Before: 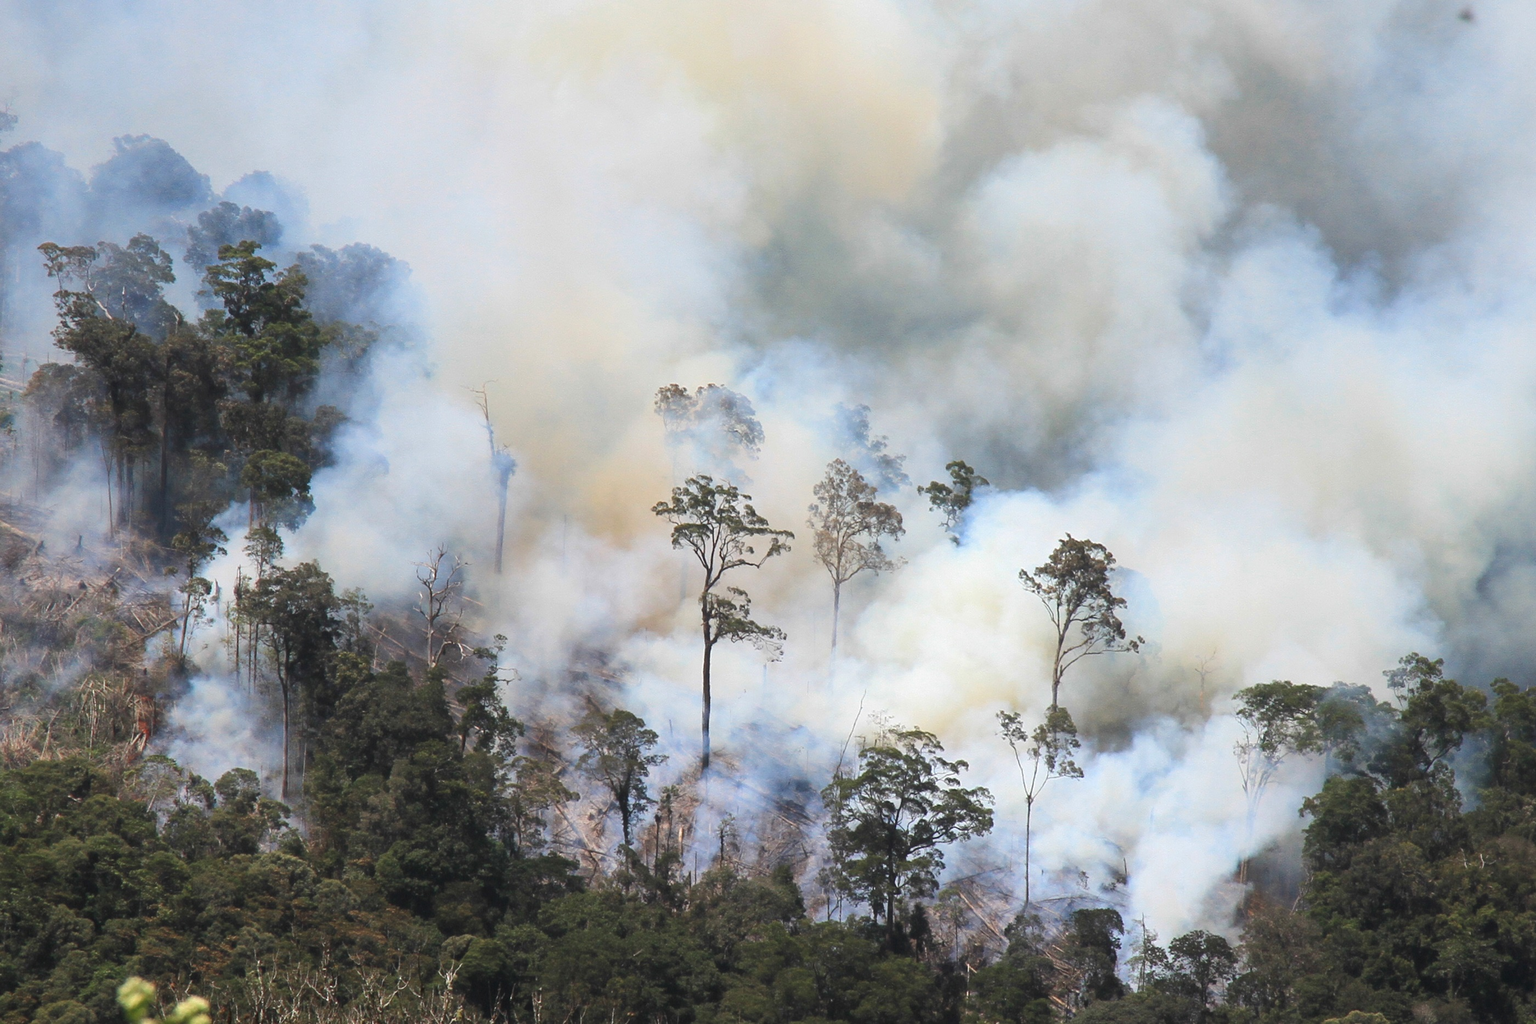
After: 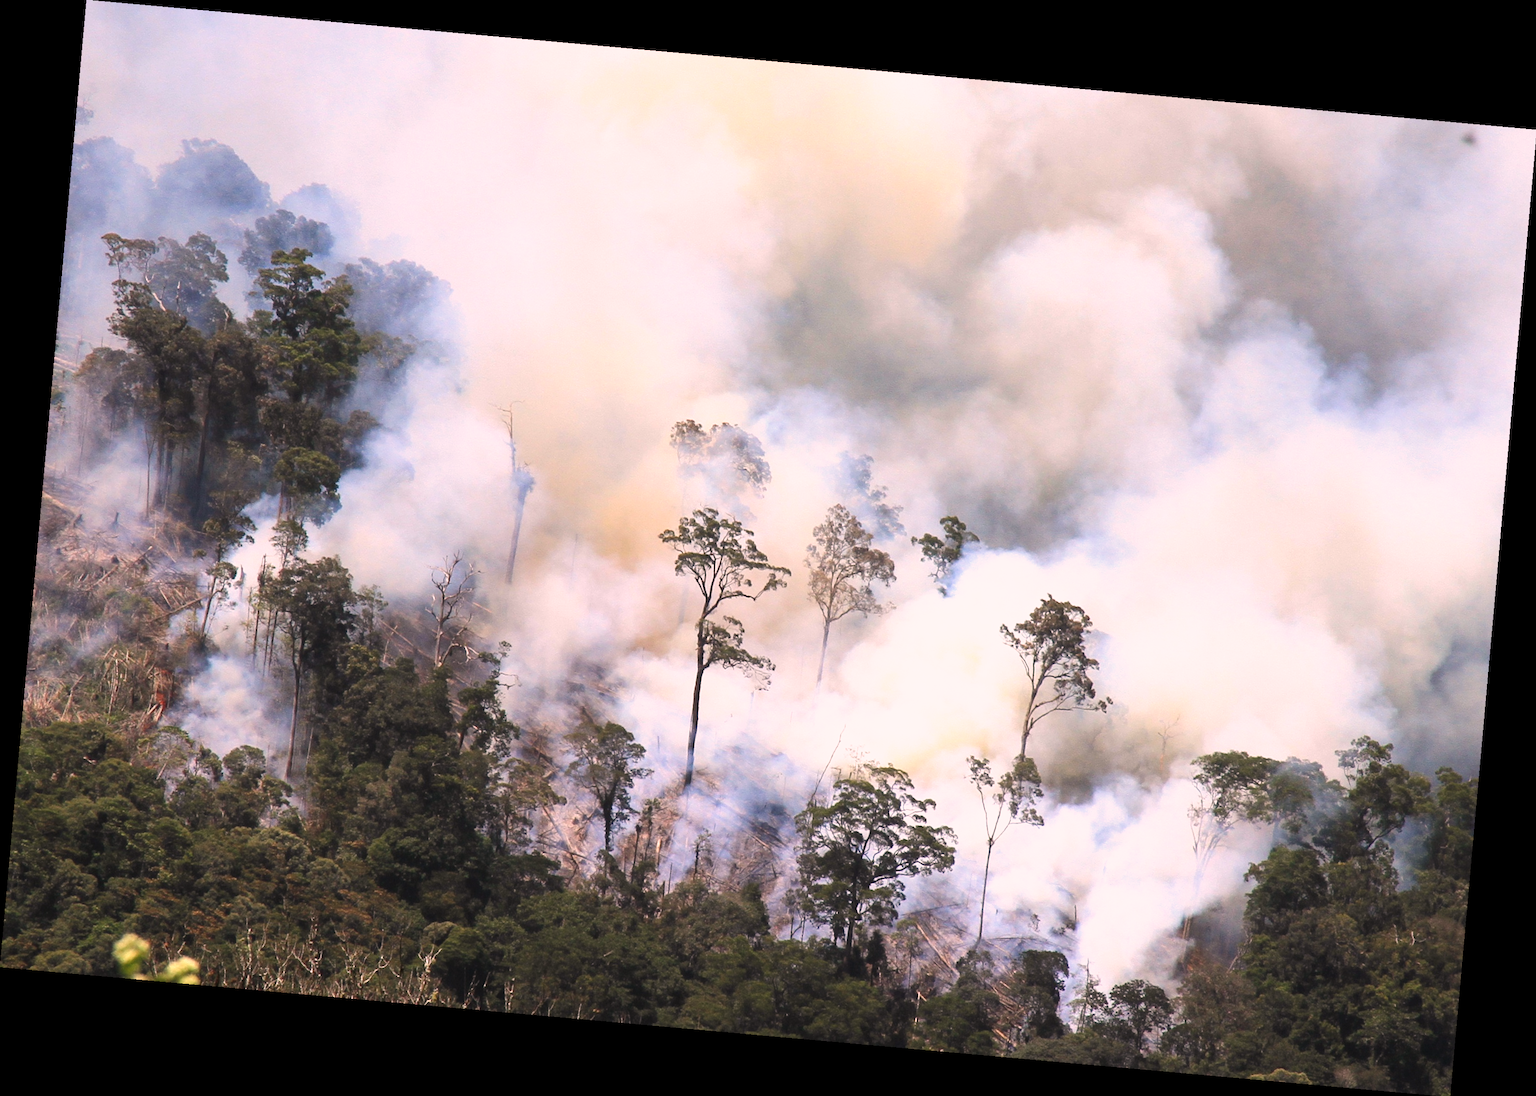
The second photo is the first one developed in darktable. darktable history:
color correction: highlights a* 12.23, highlights b* 5.41
tone curve: curves: ch0 [(0, 0) (0.003, 0.002) (0.011, 0.009) (0.025, 0.021) (0.044, 0.037) (0.069, 0.058) (0.1, 0.083) (0.136, 0.122) (0.177, 0.165) (0.224, 0.216) (0.277, 0.277) (0.335, 0.344) (0.399, 0.418) (0.468, 0.499) (0.543, 0.586) (0.623, 0.679) (0.709, 0.779) (0.801, 0.877) (0.898, 0.977) (1, 1)], preserve colors none
rotate and perspective: rotation 5.12°, automatic cropping off
